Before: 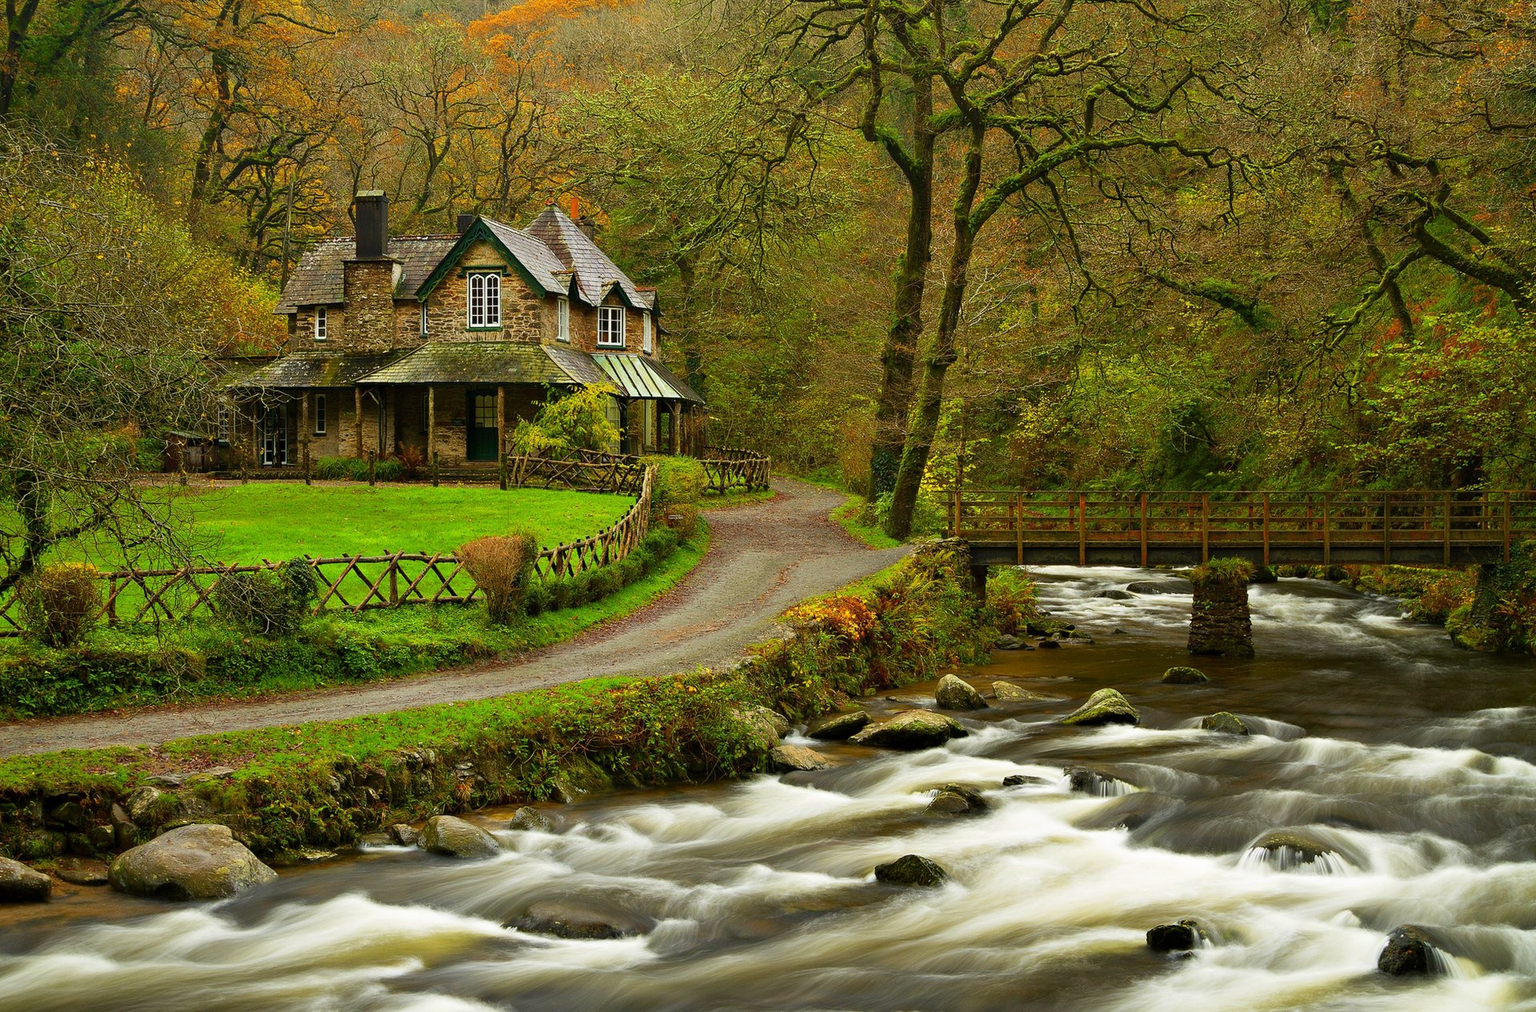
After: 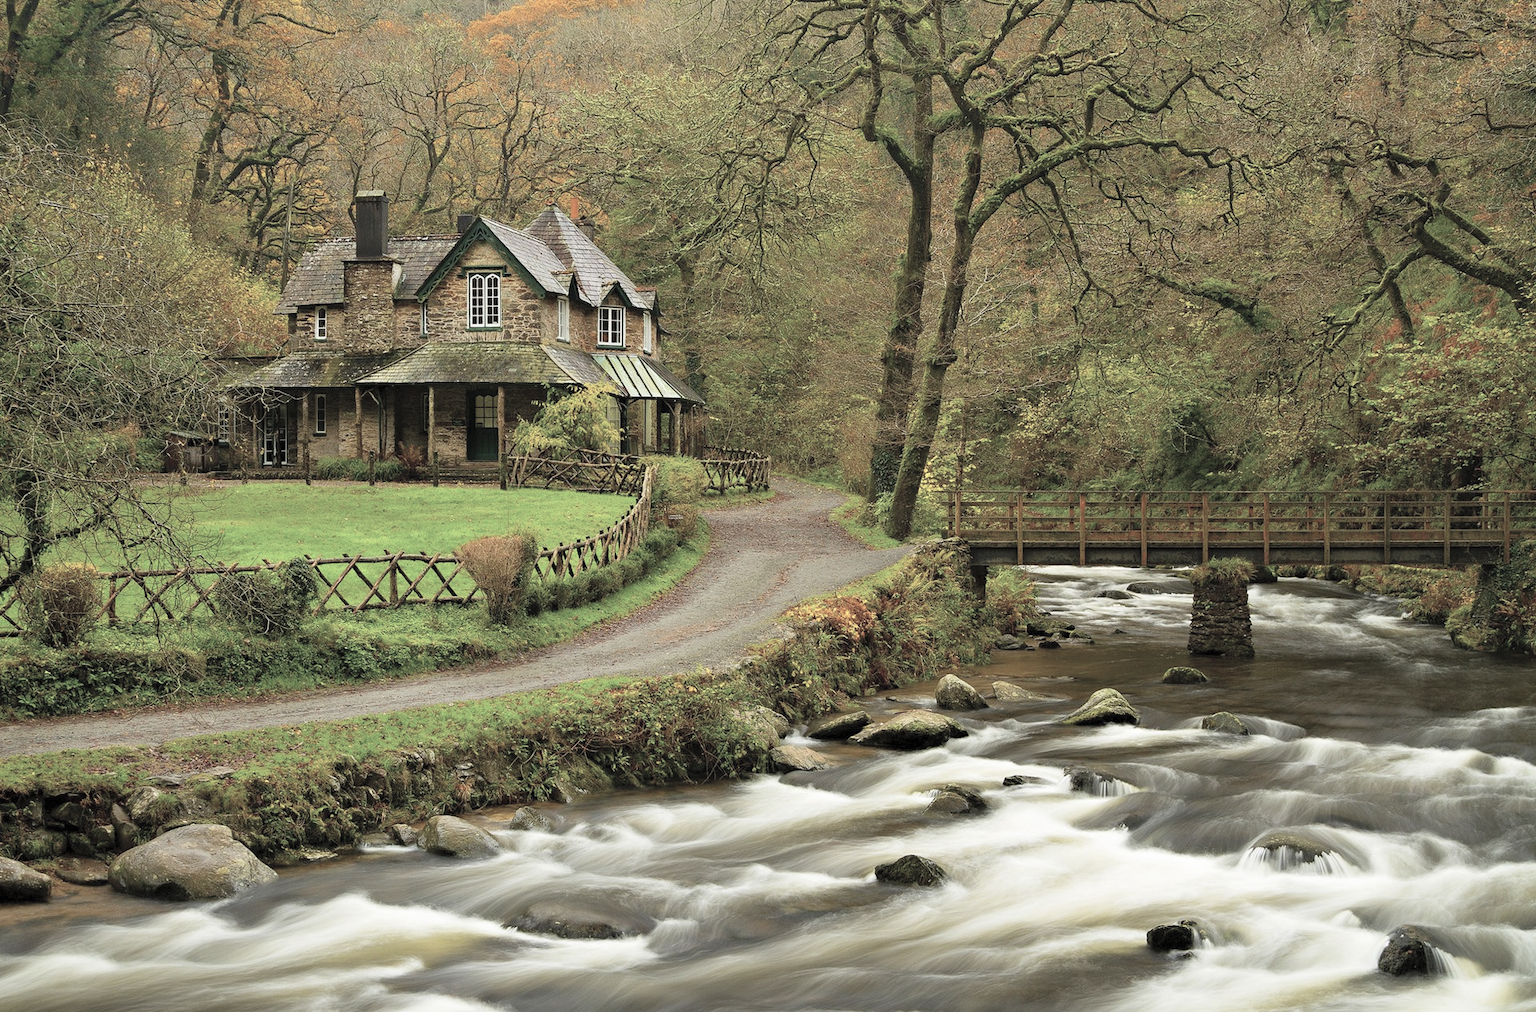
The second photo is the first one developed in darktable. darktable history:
contrast brightness saturation: brightness 0.189, saturation -0.493
levels: mode automatic
